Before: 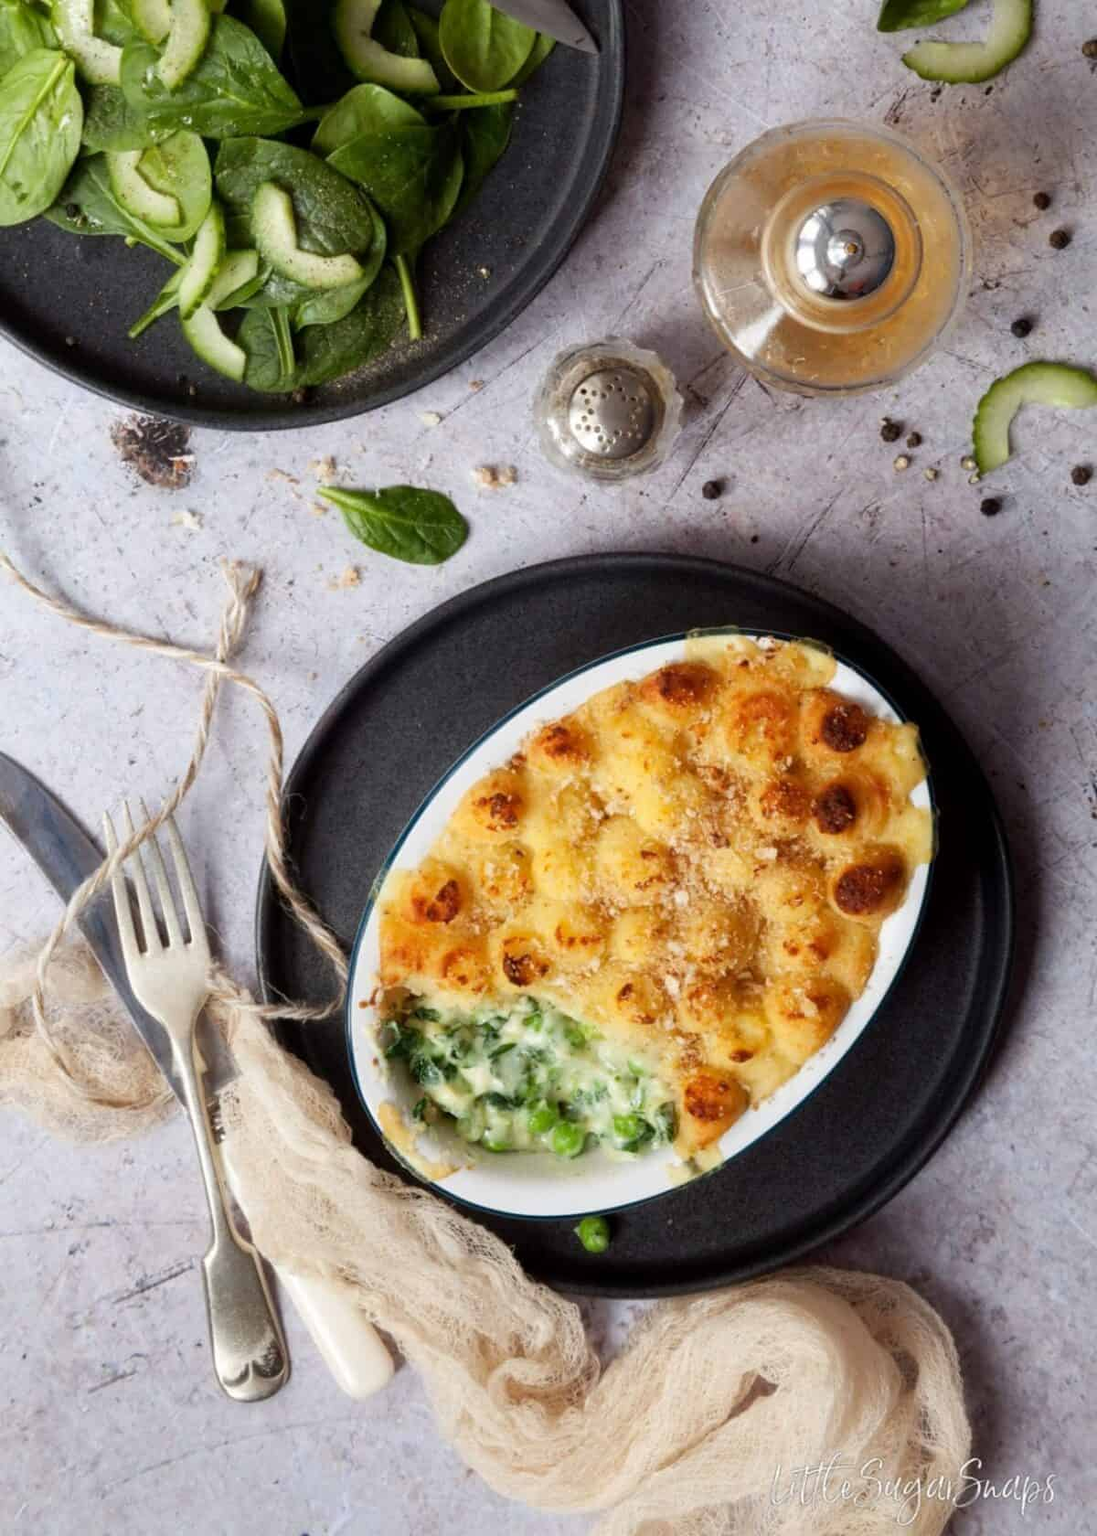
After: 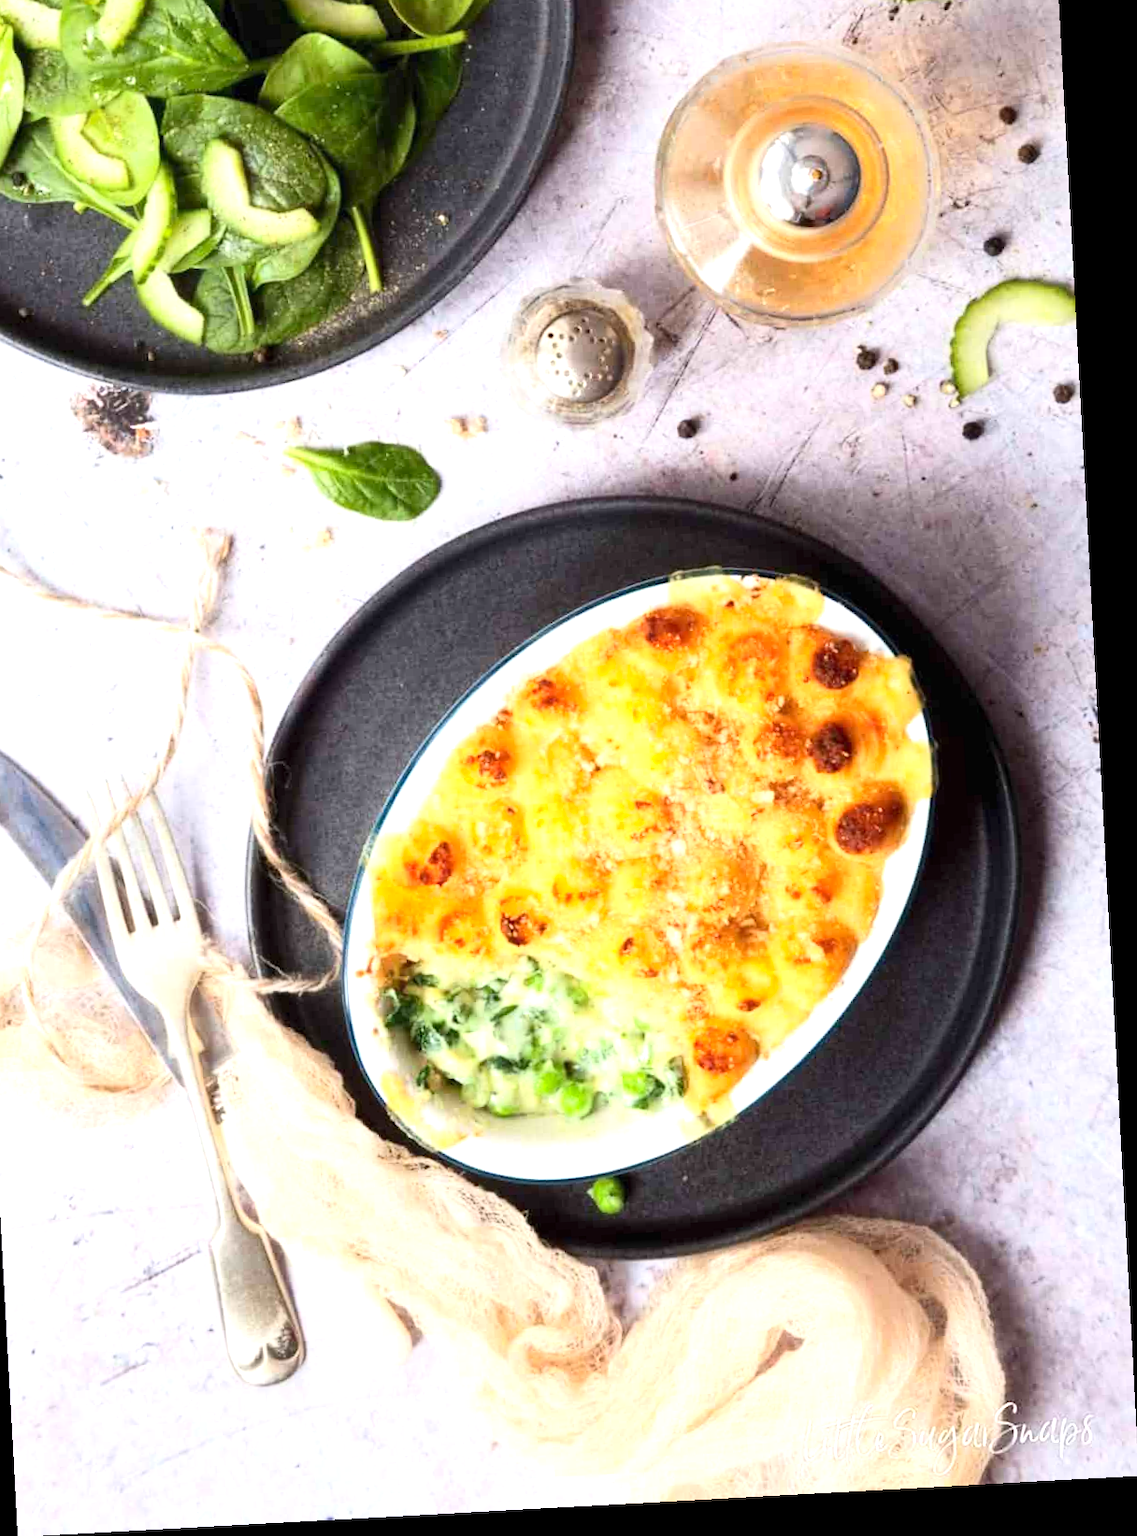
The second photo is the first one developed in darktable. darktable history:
exposure: exposure 0.999 EV, compensate highlight preservation false
crop and rotate: angle 3.12°, left 5.635%, top 5.72%
contrast brightness saturation: contrast 0.199, brightness 0.142, saturation 0.149
